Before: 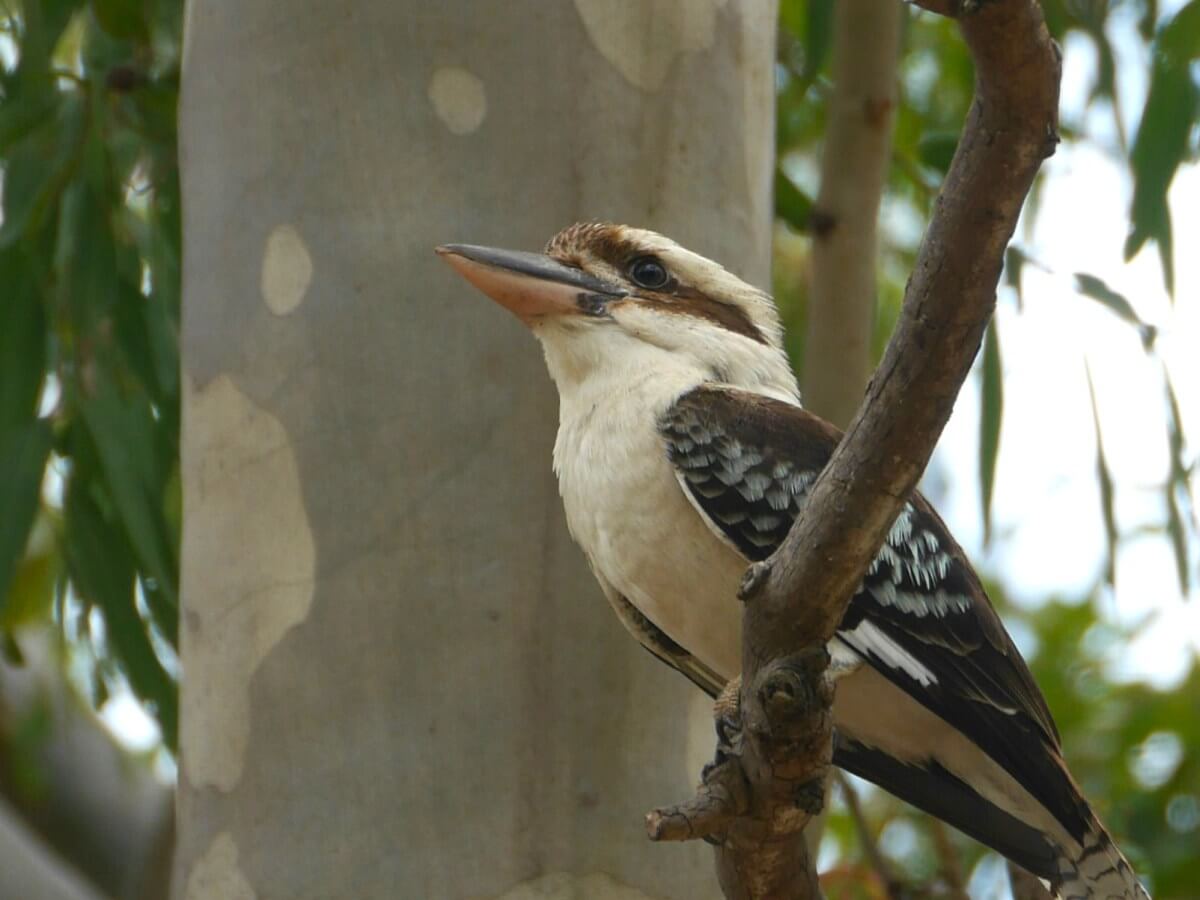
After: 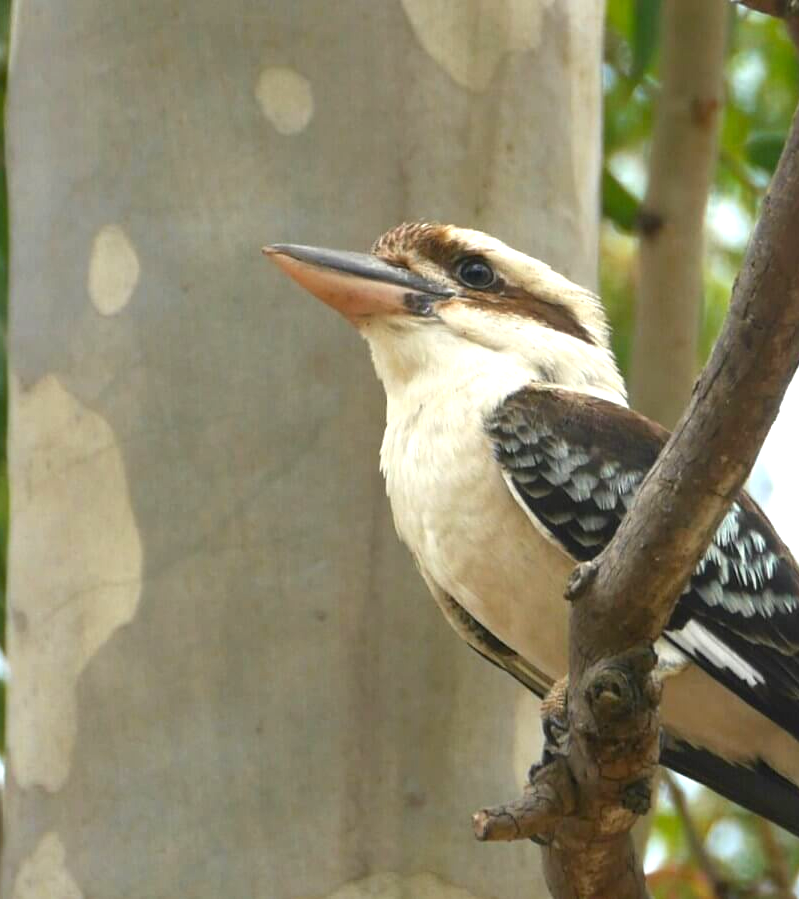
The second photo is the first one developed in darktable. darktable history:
exposure: black level correction 0.001, exposure 0.955 EV, compensate exposure bias true, compensate highlight preservation false
crop and rotate: left 14.436%, right 18.898%
